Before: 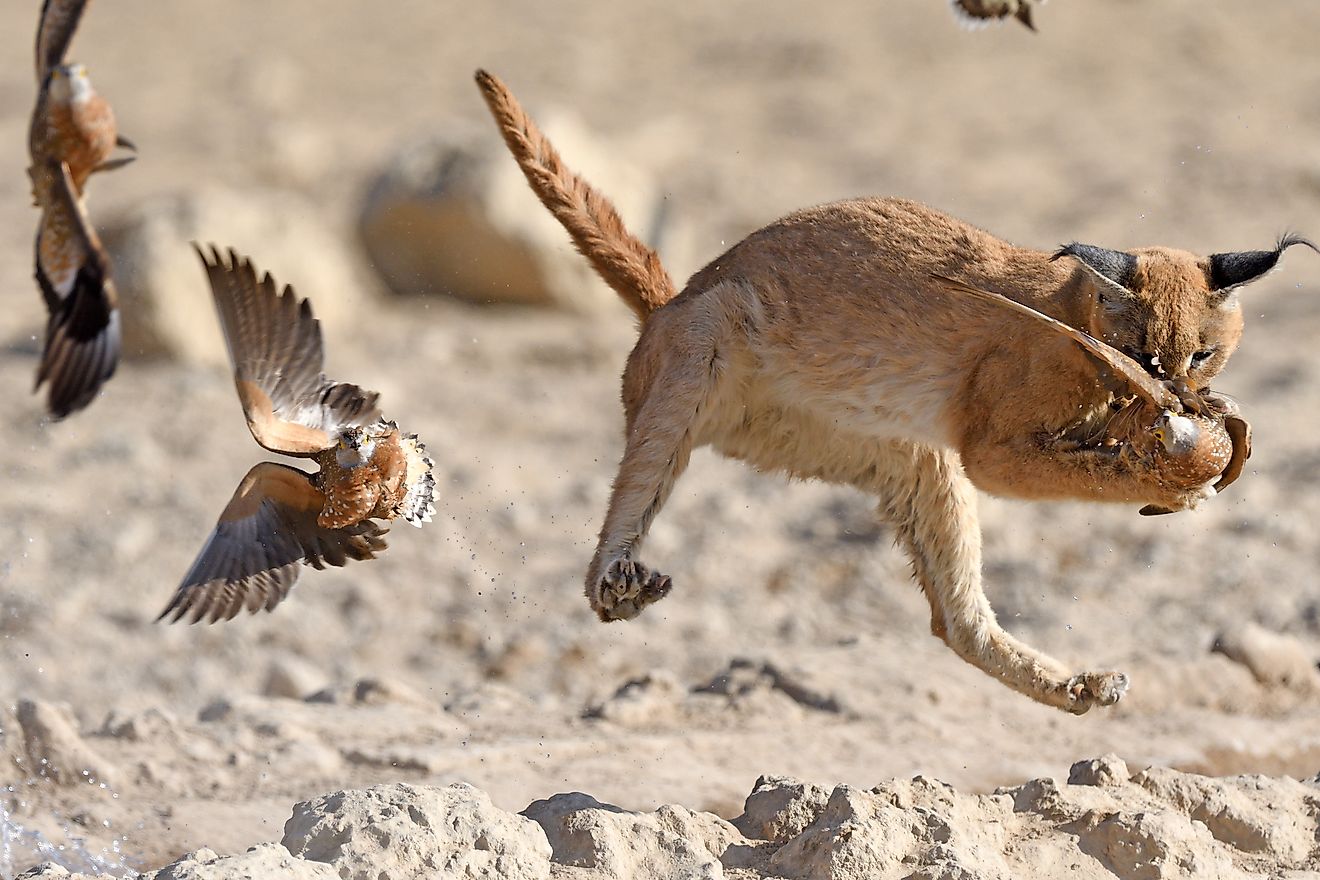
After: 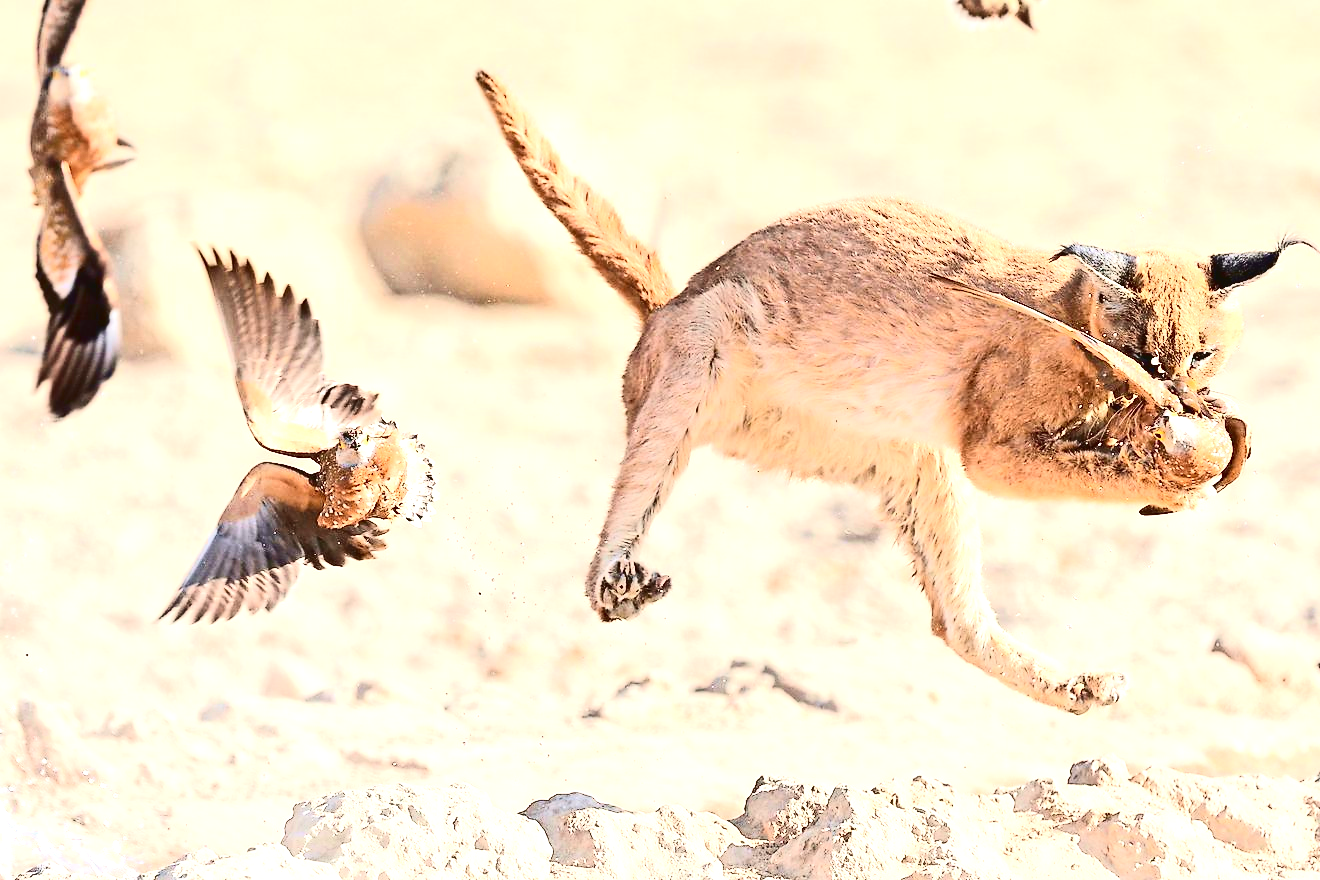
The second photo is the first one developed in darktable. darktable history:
contrast brightness saturation: contrast 0.28
tone curve: curves: ch0 [(0, 0.049) (0.175, 0.178) (0.466, 0.498) (0.715, 0.767) (0.819, 0.851) (1, 0.961)]; ch1 [(0, 0) (0.437, 0.398) (0.476, 0.466) (0.505, 0.505) (0.534, 0.544) (0.595, 0.608) (0.641, 0.643) (1, 1)]; ch2 [(0, 0) (0.359, 0.379) (0.437, 0.44) (0.489, 0.495) (0.518, 0.537) (0.579, 0.579) (1, 1)], color space Lab, independent channels, preserve colors none
exposure: black level correction 0.001, exposure 1.735 EV, compensate highlight preservation false
